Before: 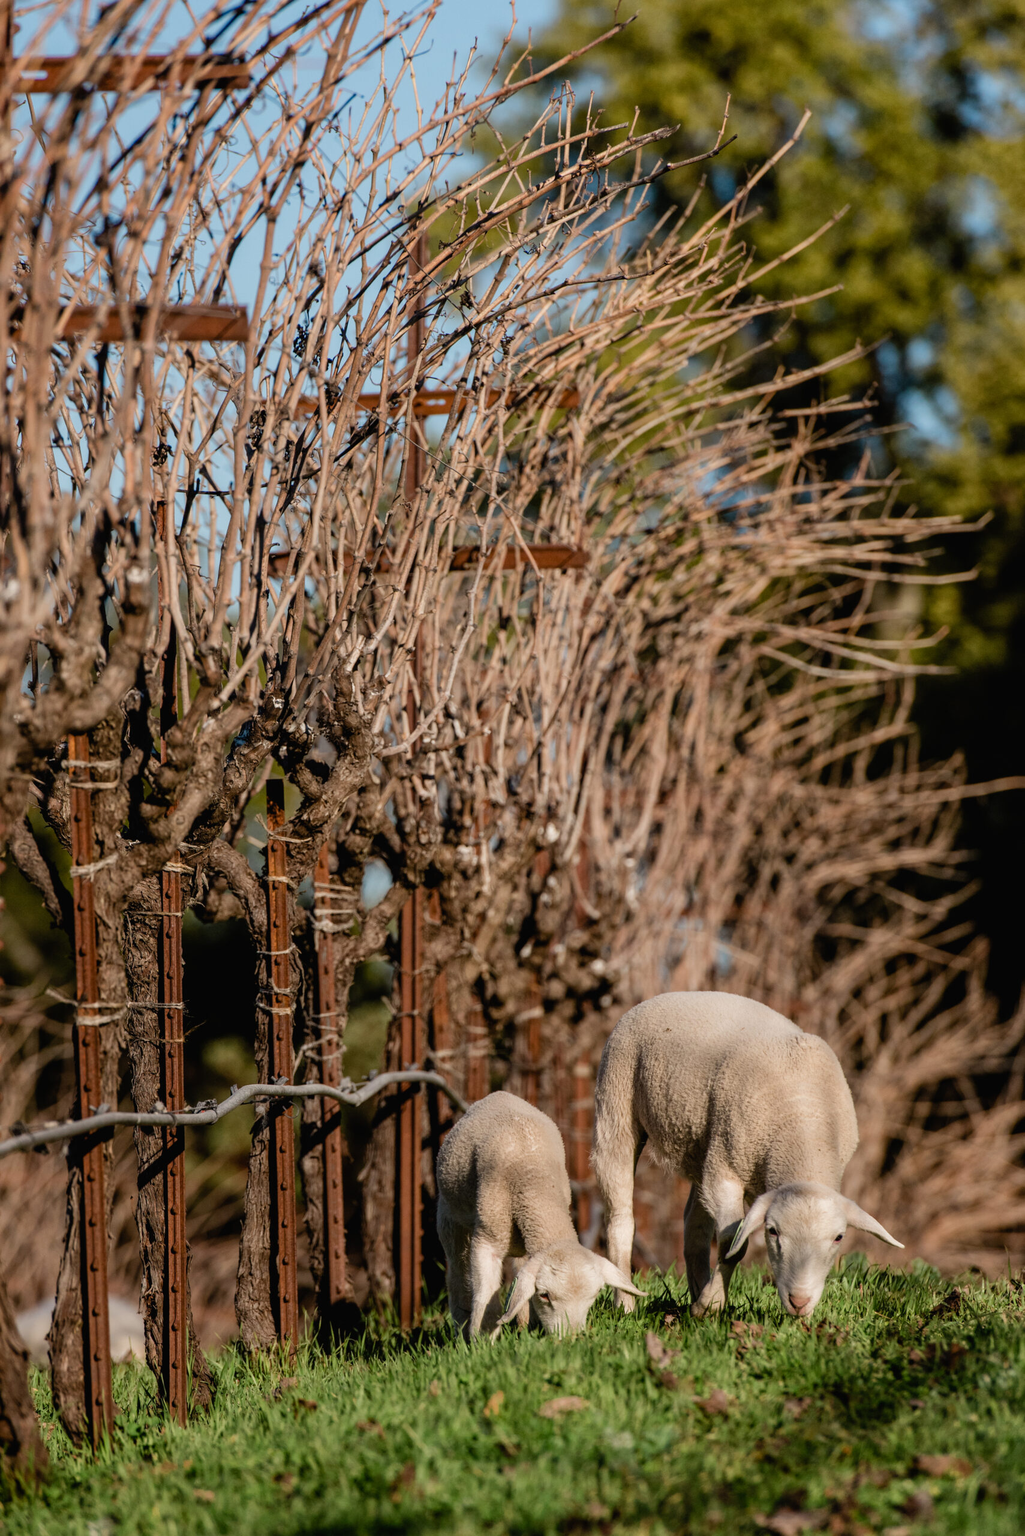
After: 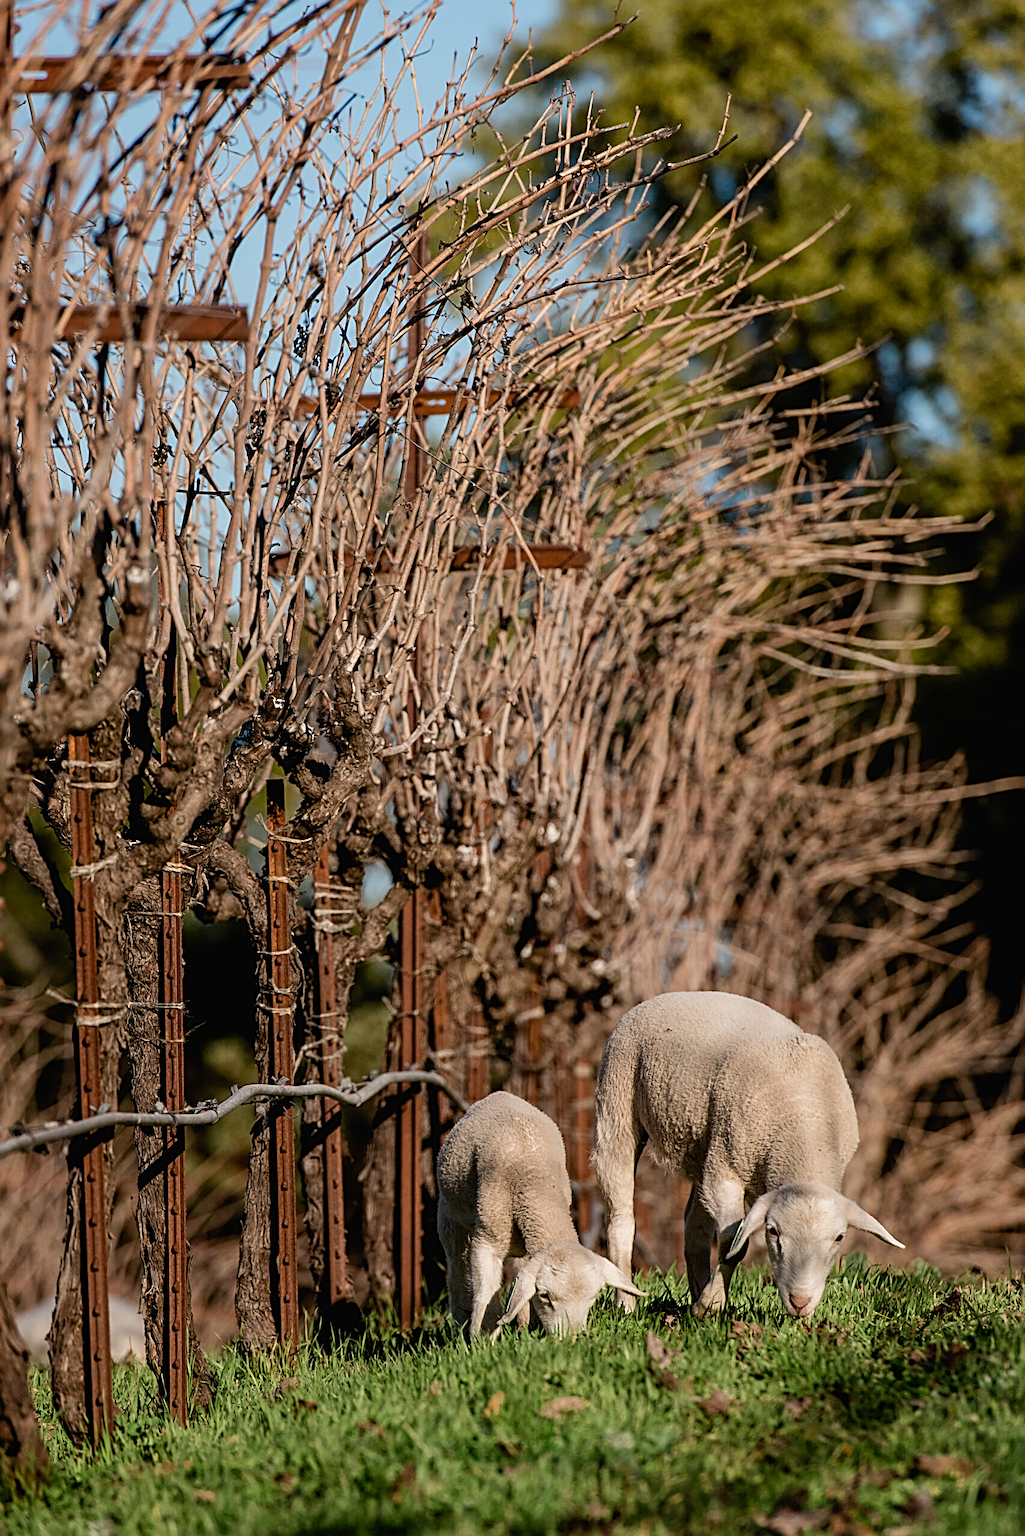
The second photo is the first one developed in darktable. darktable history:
contrast brightness saturation: contrast 0.07
sharpen: radius 3.025, amount 0.757
